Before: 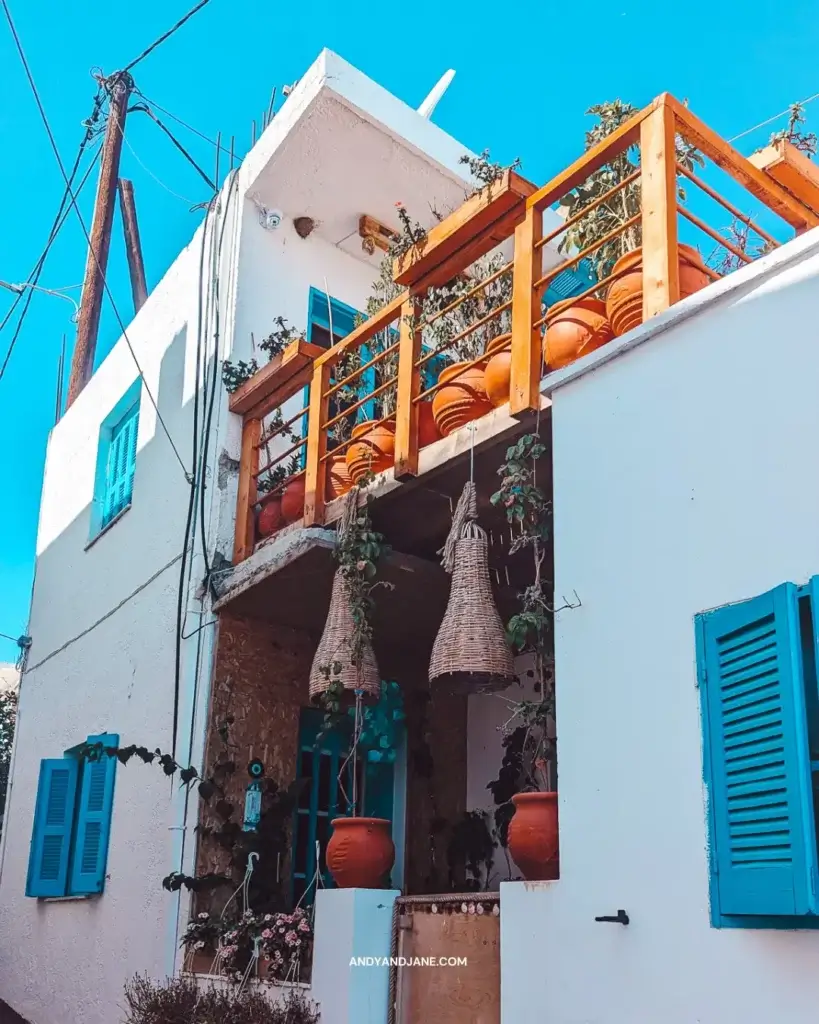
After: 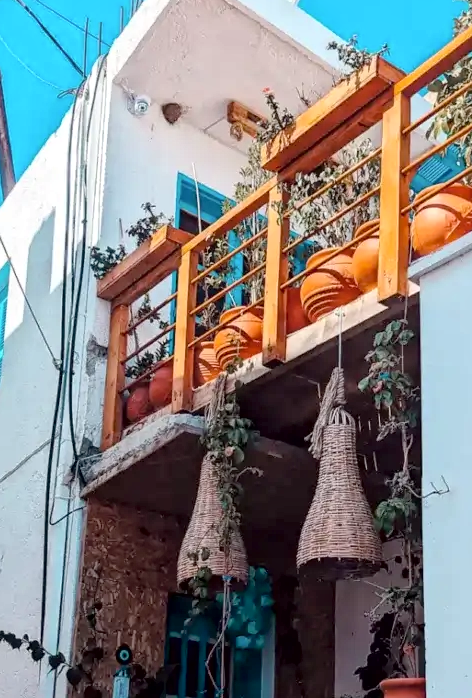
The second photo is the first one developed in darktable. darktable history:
crop: left 16.202%, top 11.208%, right 26.045%, bottom 20.557%
exposure: black level correction 0.009, exposure -0.637 EV, compensate highlight preservation false
contrast brightness saturation: saturation 0.13
global tonemap: drago (1, 100), detail 1
tone equalizer: on, module defaults
